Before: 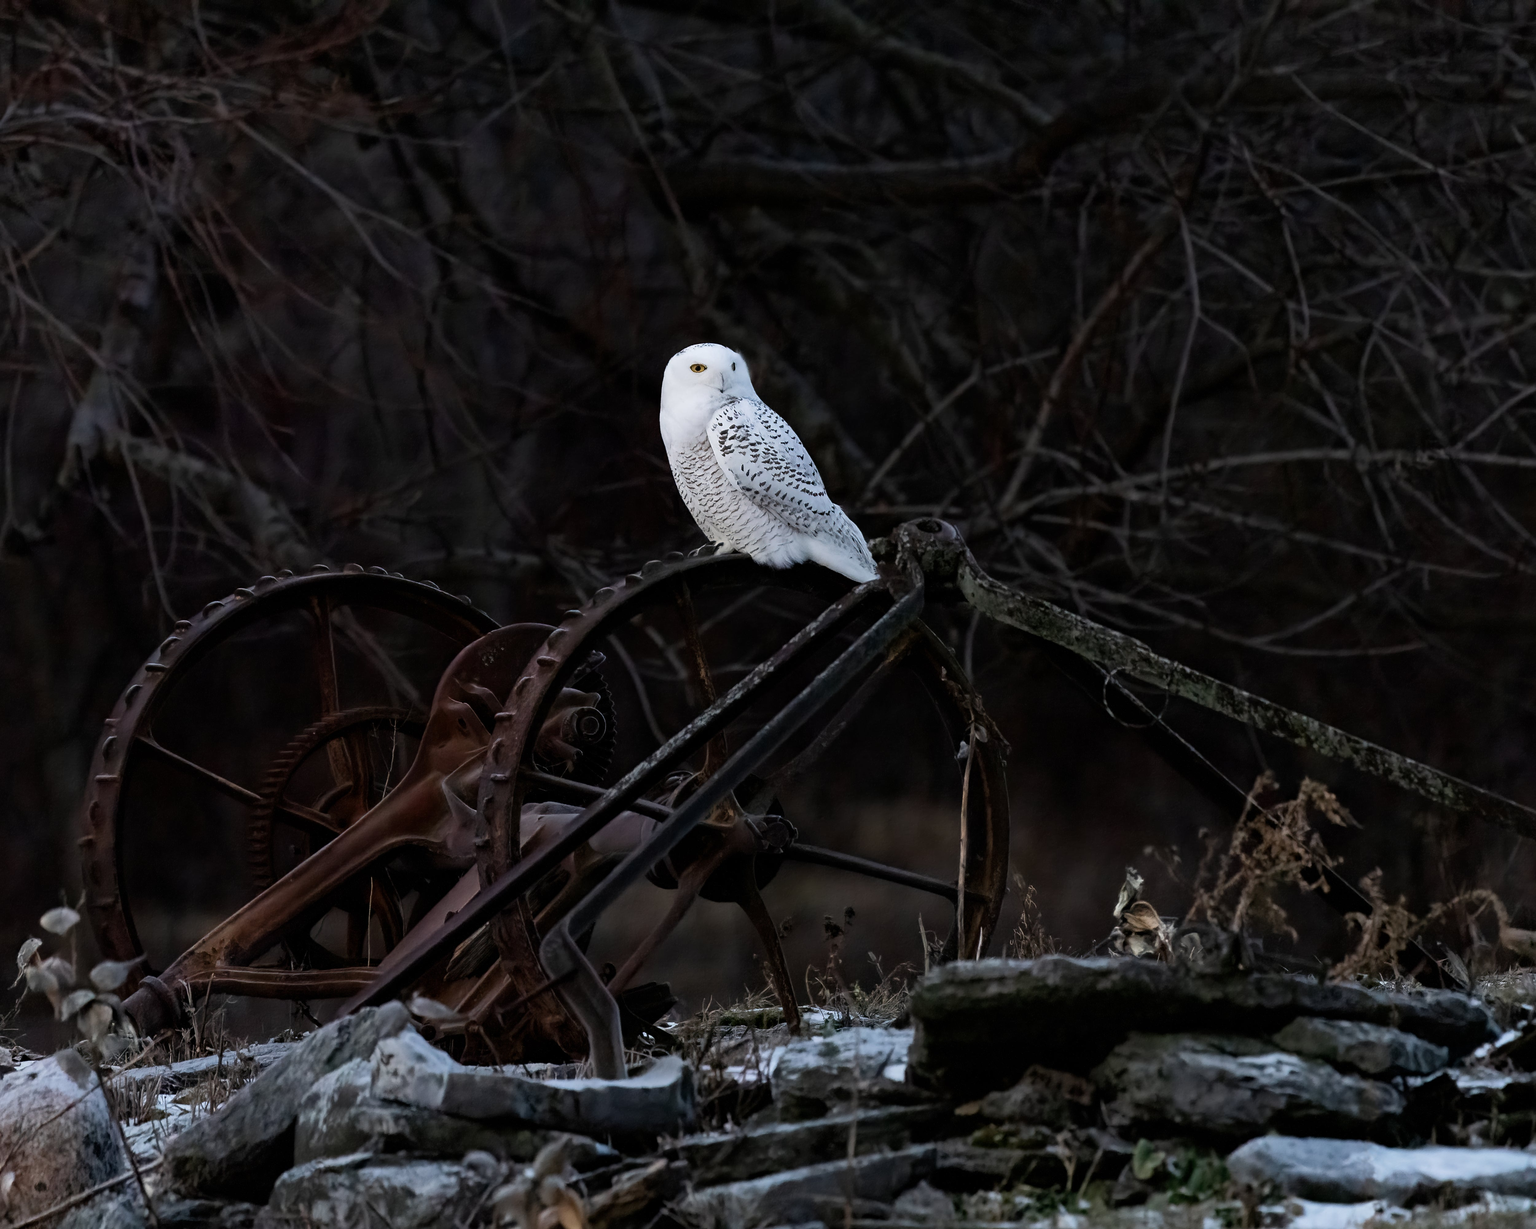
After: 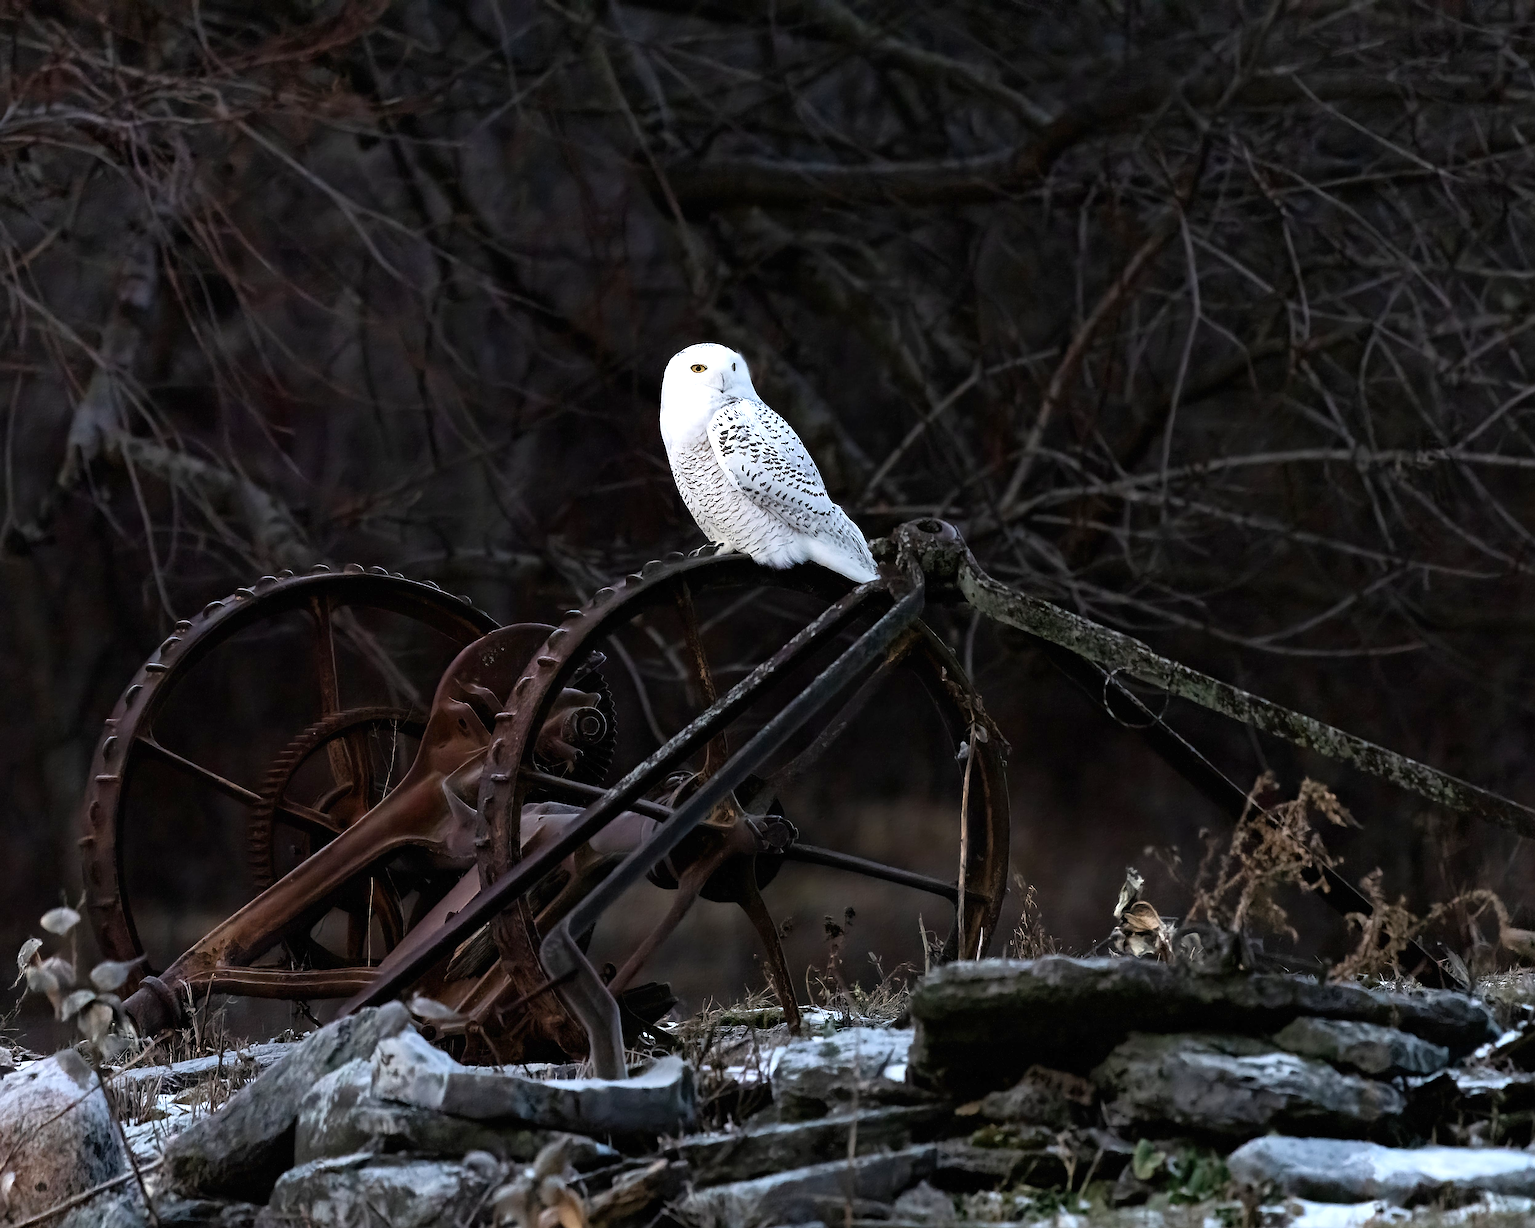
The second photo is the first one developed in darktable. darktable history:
sharpen: on, module defaults
exposure: black level correction 0, exposure 0.695 EV, compensate exposure bias true, compensate highlight preservation false
